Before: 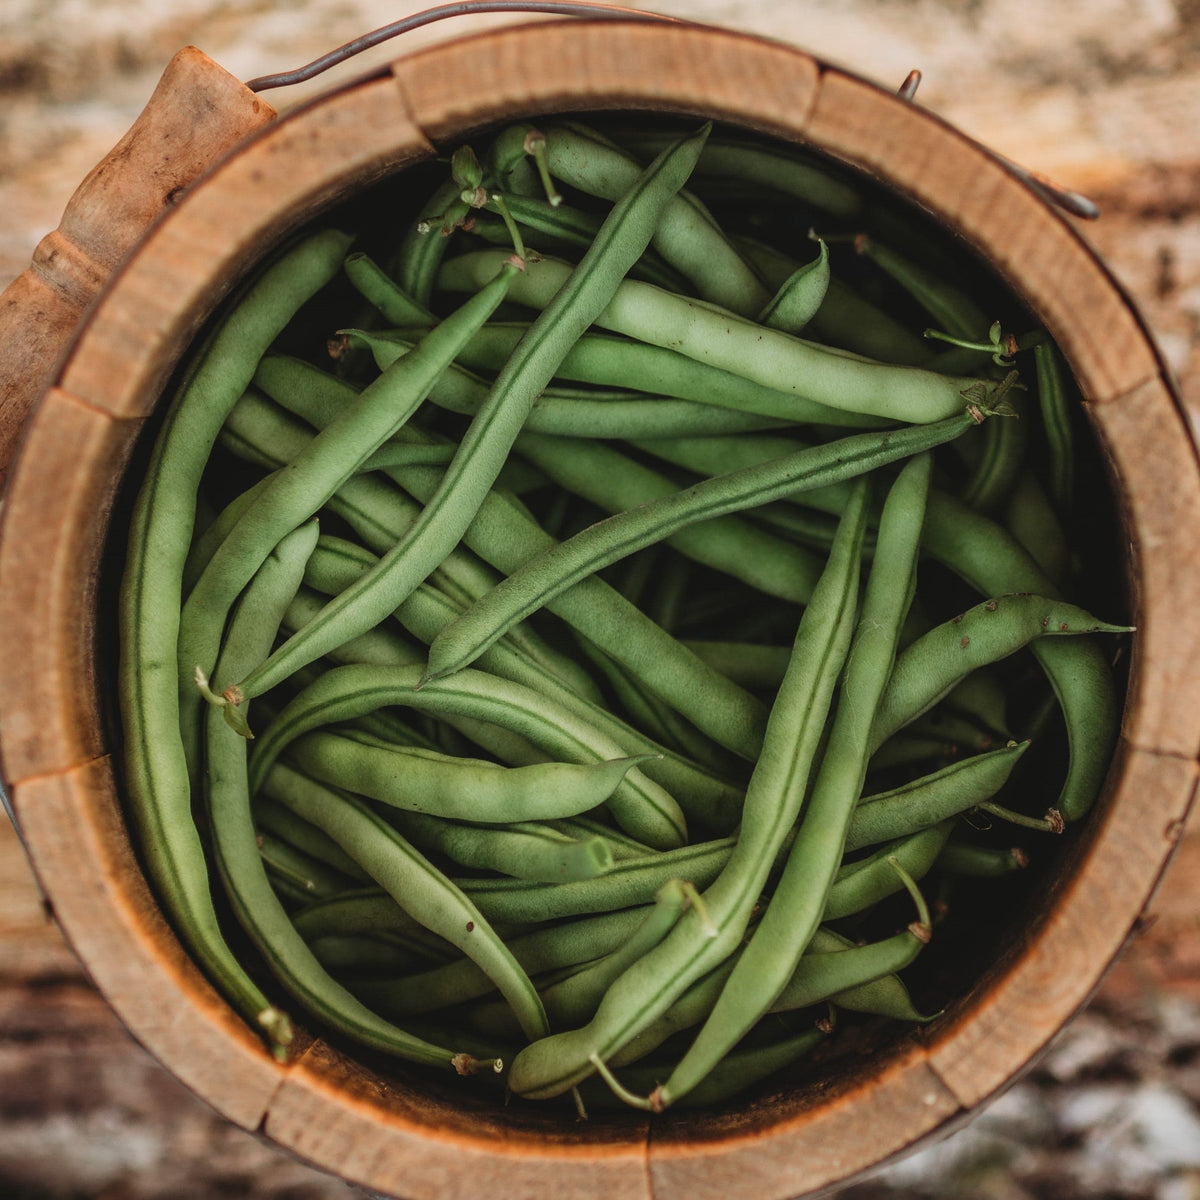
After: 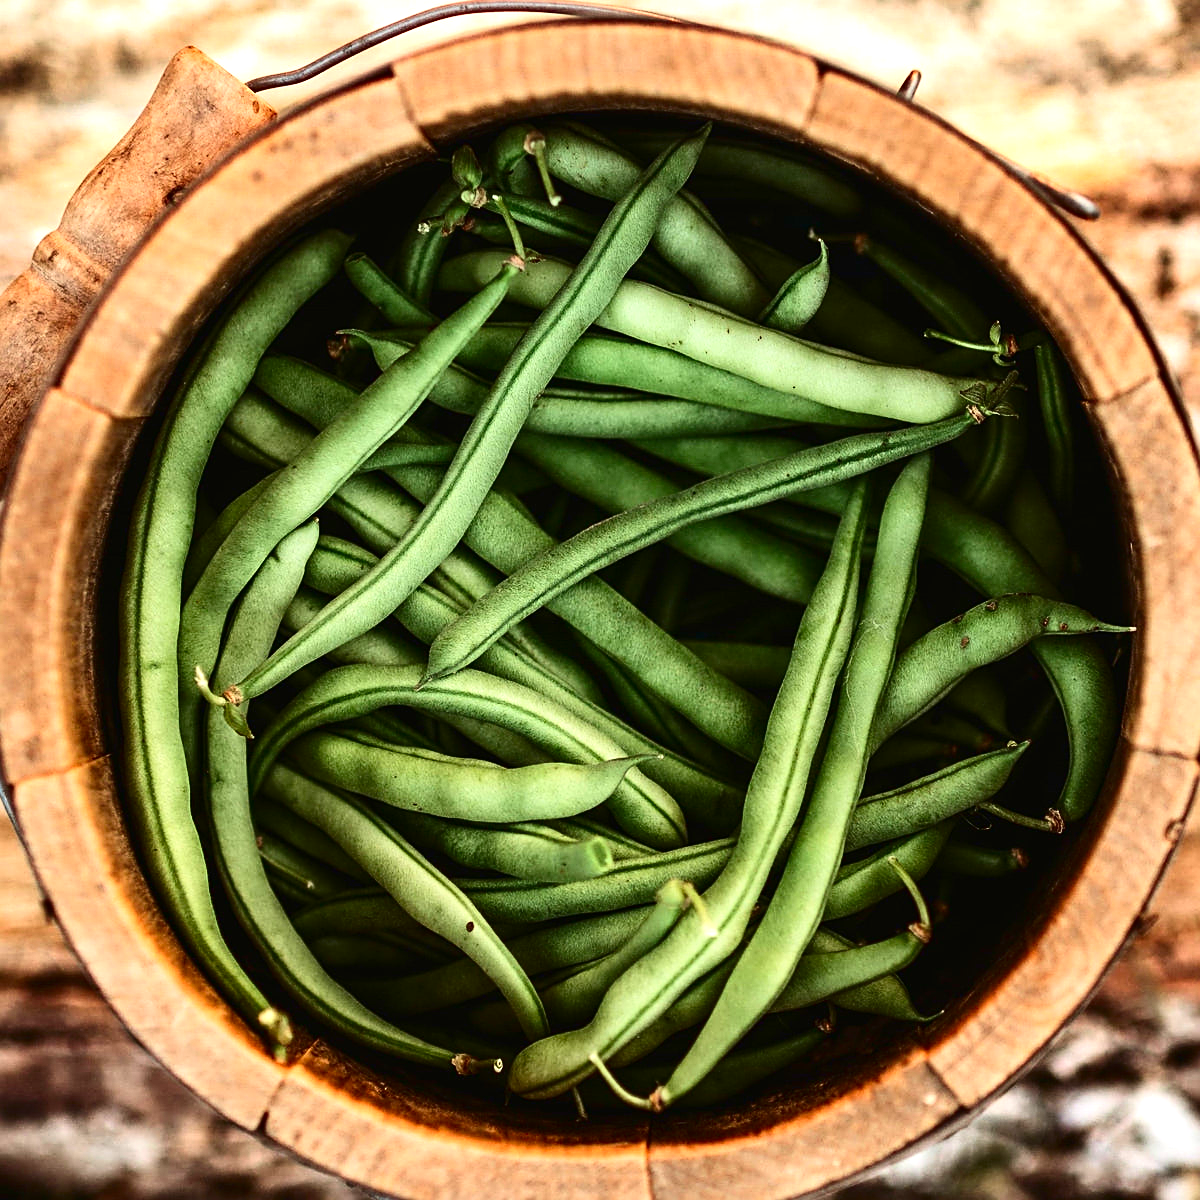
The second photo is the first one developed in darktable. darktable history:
sharpen: on, module defaults
contrast brightness saturation: contrast 0.238, brightness -0.234, saturation 0.138
exposure: exposure 1.001 EV, compensate highlight preservation false
